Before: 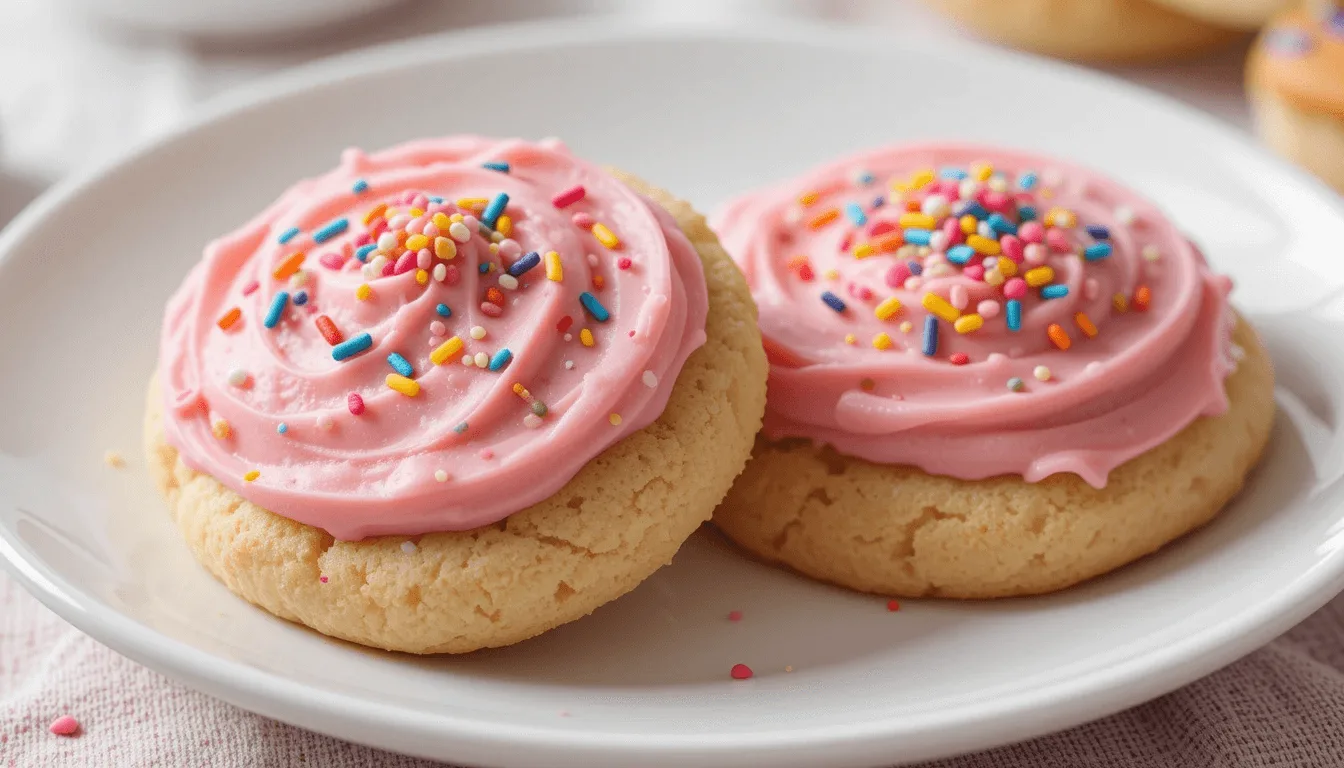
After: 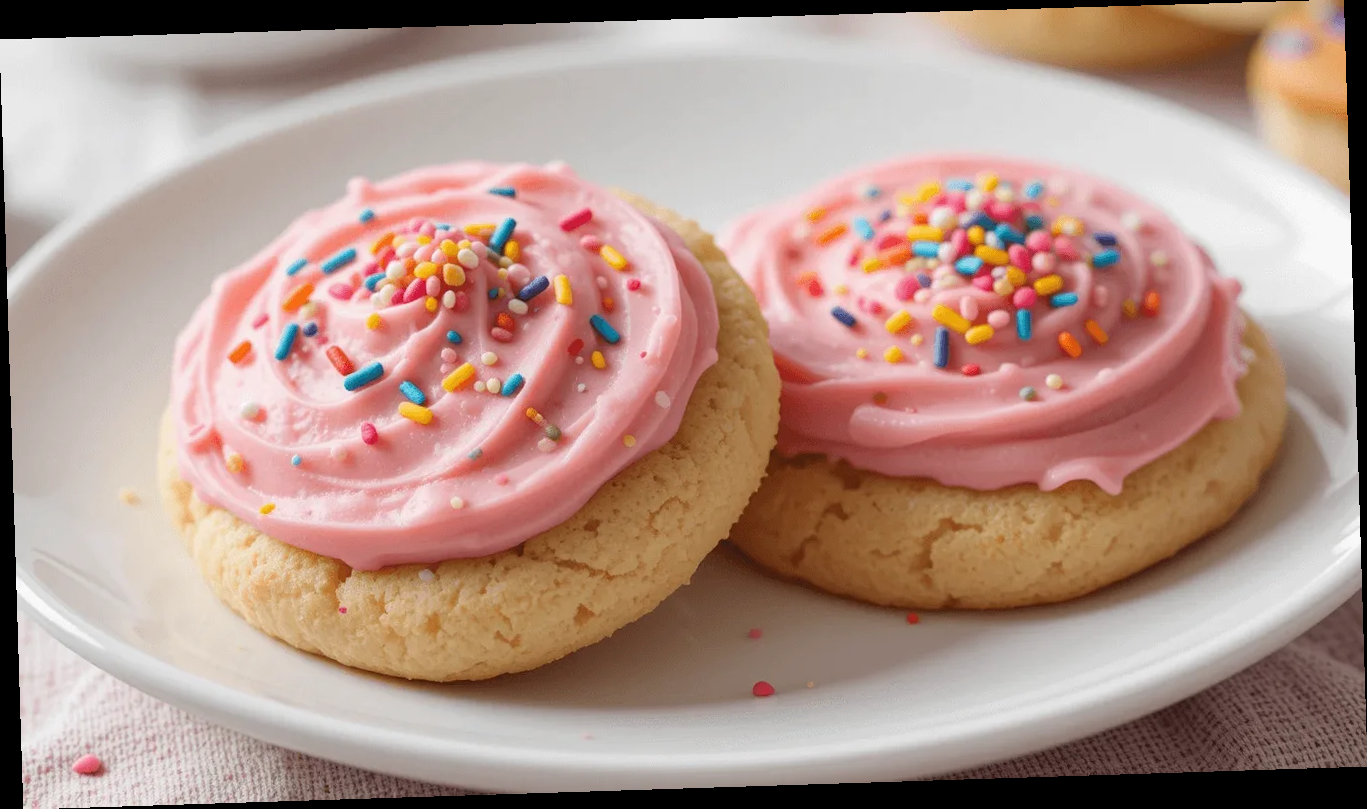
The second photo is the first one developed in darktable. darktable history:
color zones: curves: ch0 [(0, 0.5) (0.143, 0.5) (0.286, 0.5) (0.429, 0.5) (0.571, 0.5) (0.714, 0.476) (0.857, 0.5) (1, 0.5)]; ch2 [(0, 0.5) (0.143, 0.5) (0.286, 0.5) (0.429, 0.5) (0.571, 0.5) (0.714, 0.487) (0.857, 0.5) (1, 0.5)]
rotate and perspective: rotation -1.77°, lens shift (horizontal) 0.004, automatic cropping off
